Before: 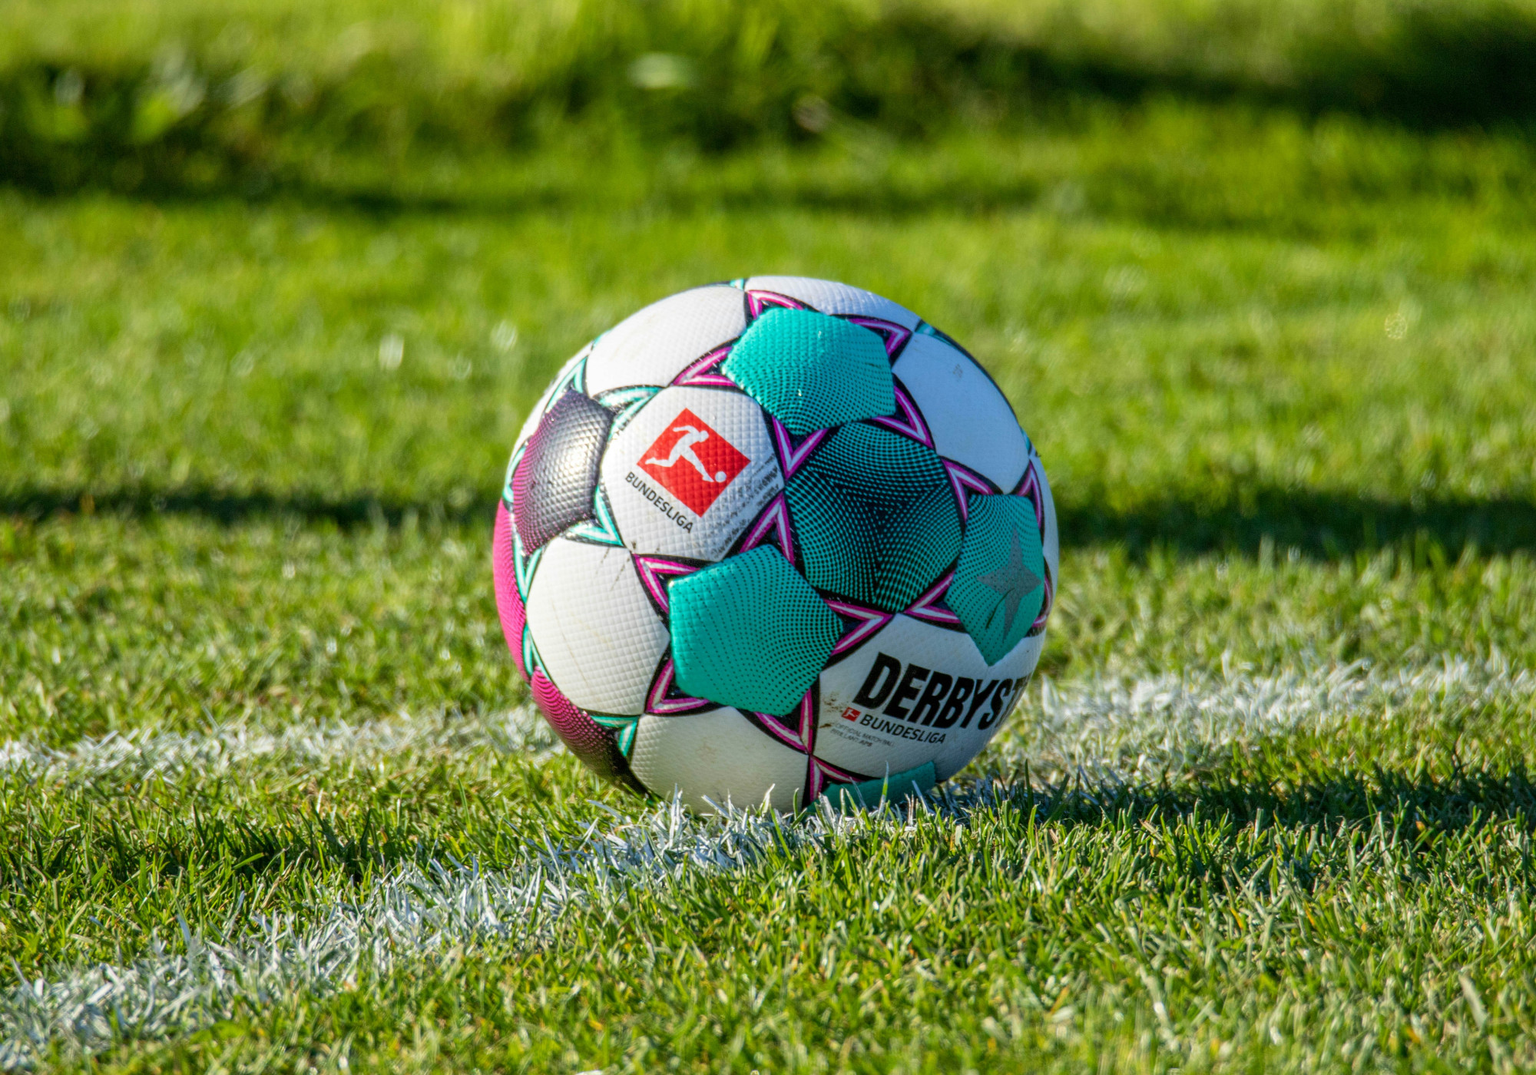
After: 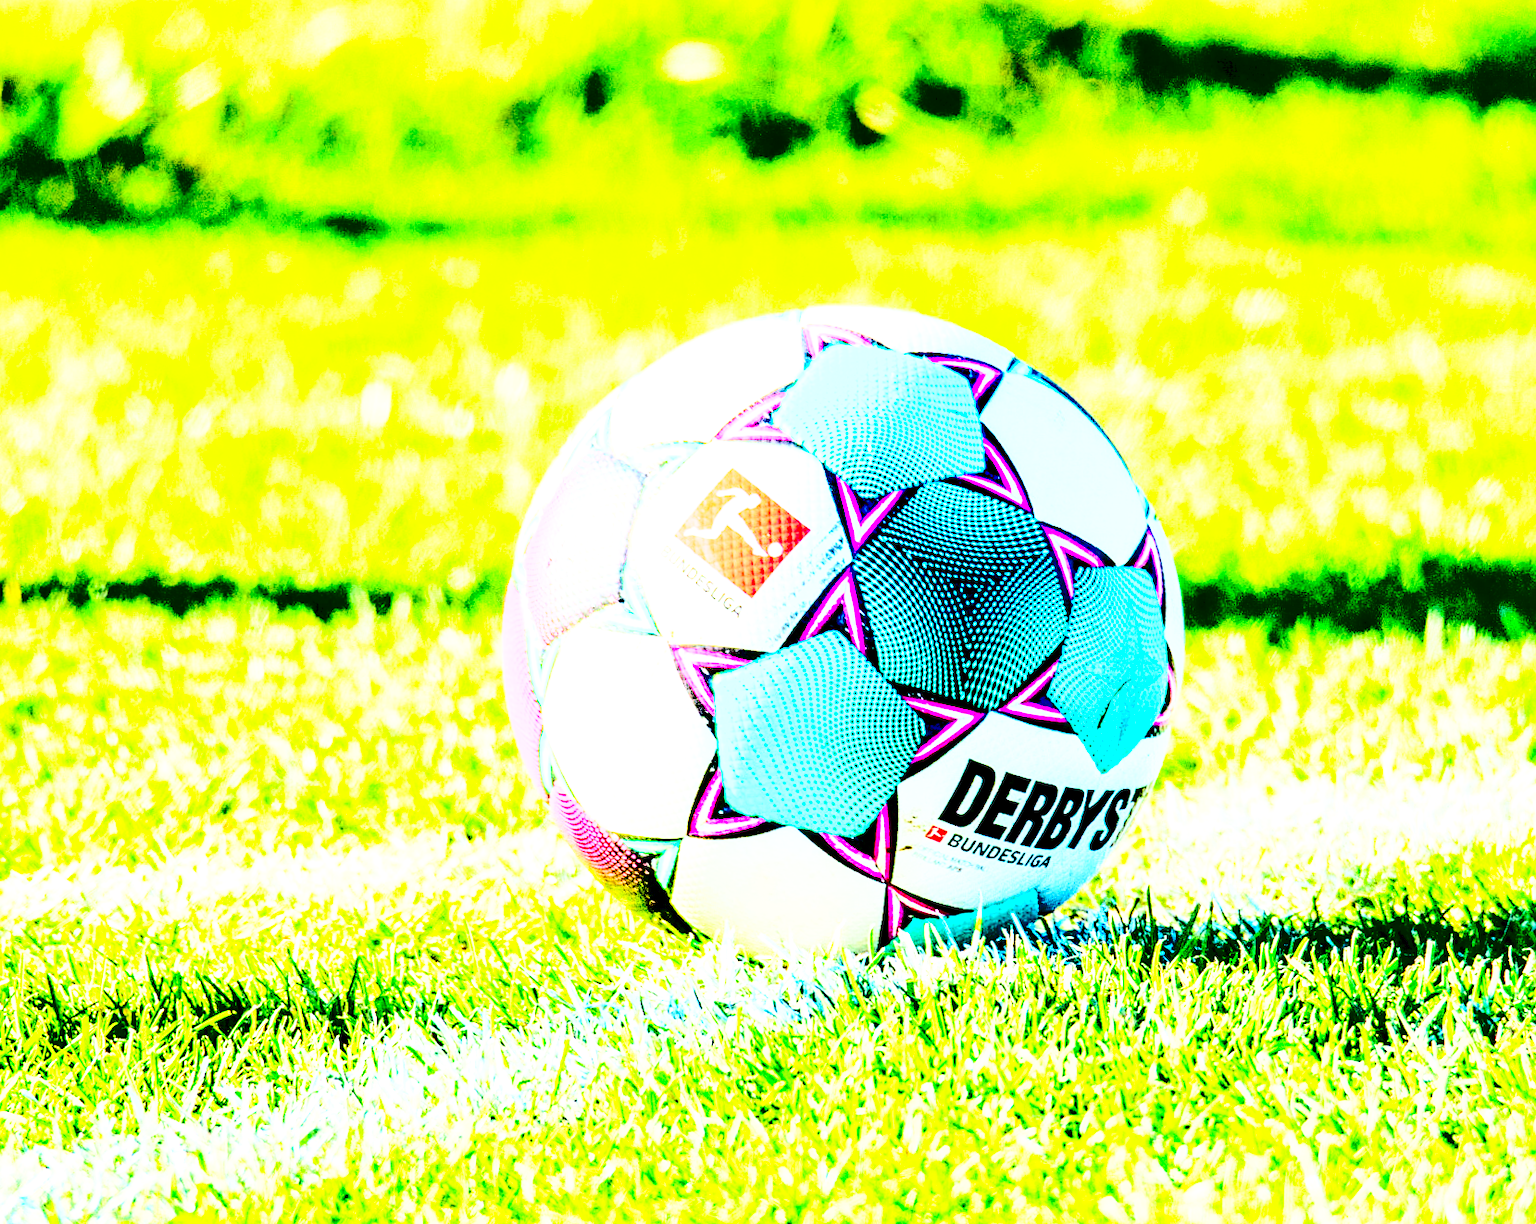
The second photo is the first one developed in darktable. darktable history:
crop and rotate: angle 0.784°, left 4.174%, top 1.098%, right 11.223%, bottom 2.5%
levels: mode automatic
exposure: black level correction 0, exposure 1.989 EV, compensate highlight preservation false
base curve: curves: ch0 [(0, 0) (0.018, 0.026) (0.143, 0.37) (0.33, 0.731) (0.458, 0.853) (0.735, 0.965) (0.905, 0.986) (1, 1)], preserve colors none
sharpen: amount 0.203
contrast brightness saturation: contrast 0.754, brightness -0.985, saturation 0.99
